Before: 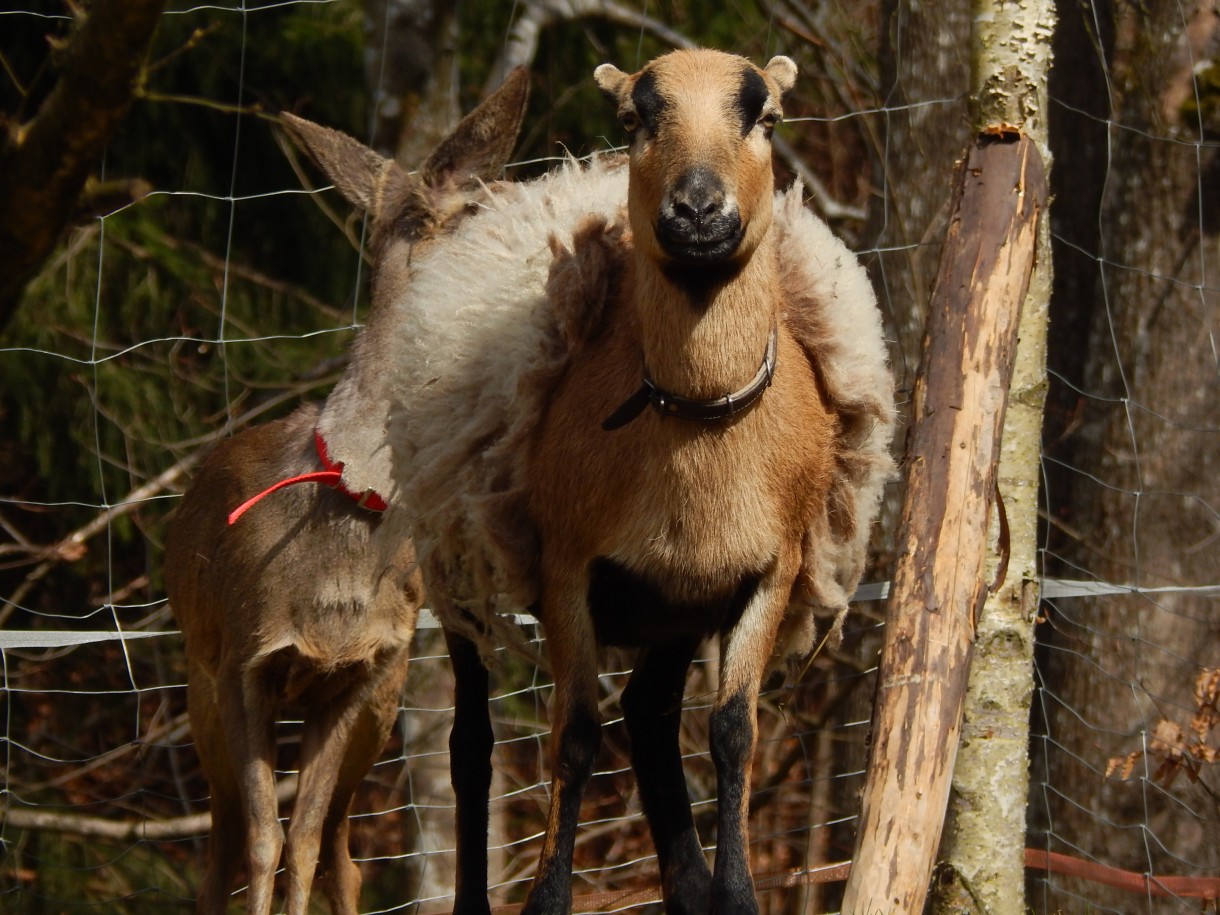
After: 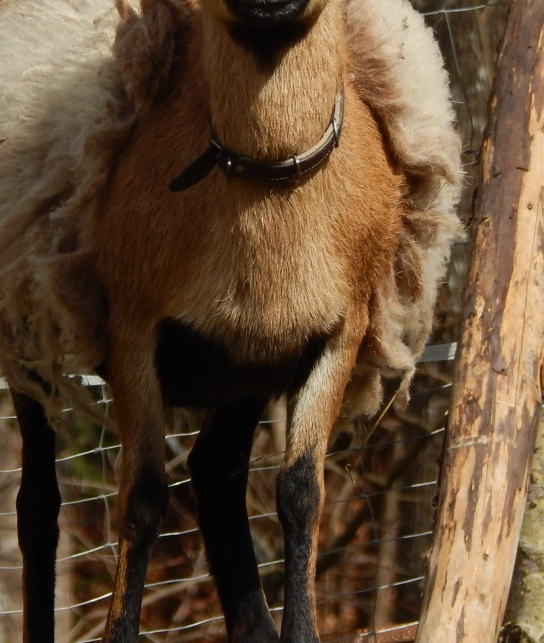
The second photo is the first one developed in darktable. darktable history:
crop: left 35.52%, top 26.201%, right 19.828%, bottom 3.447%
